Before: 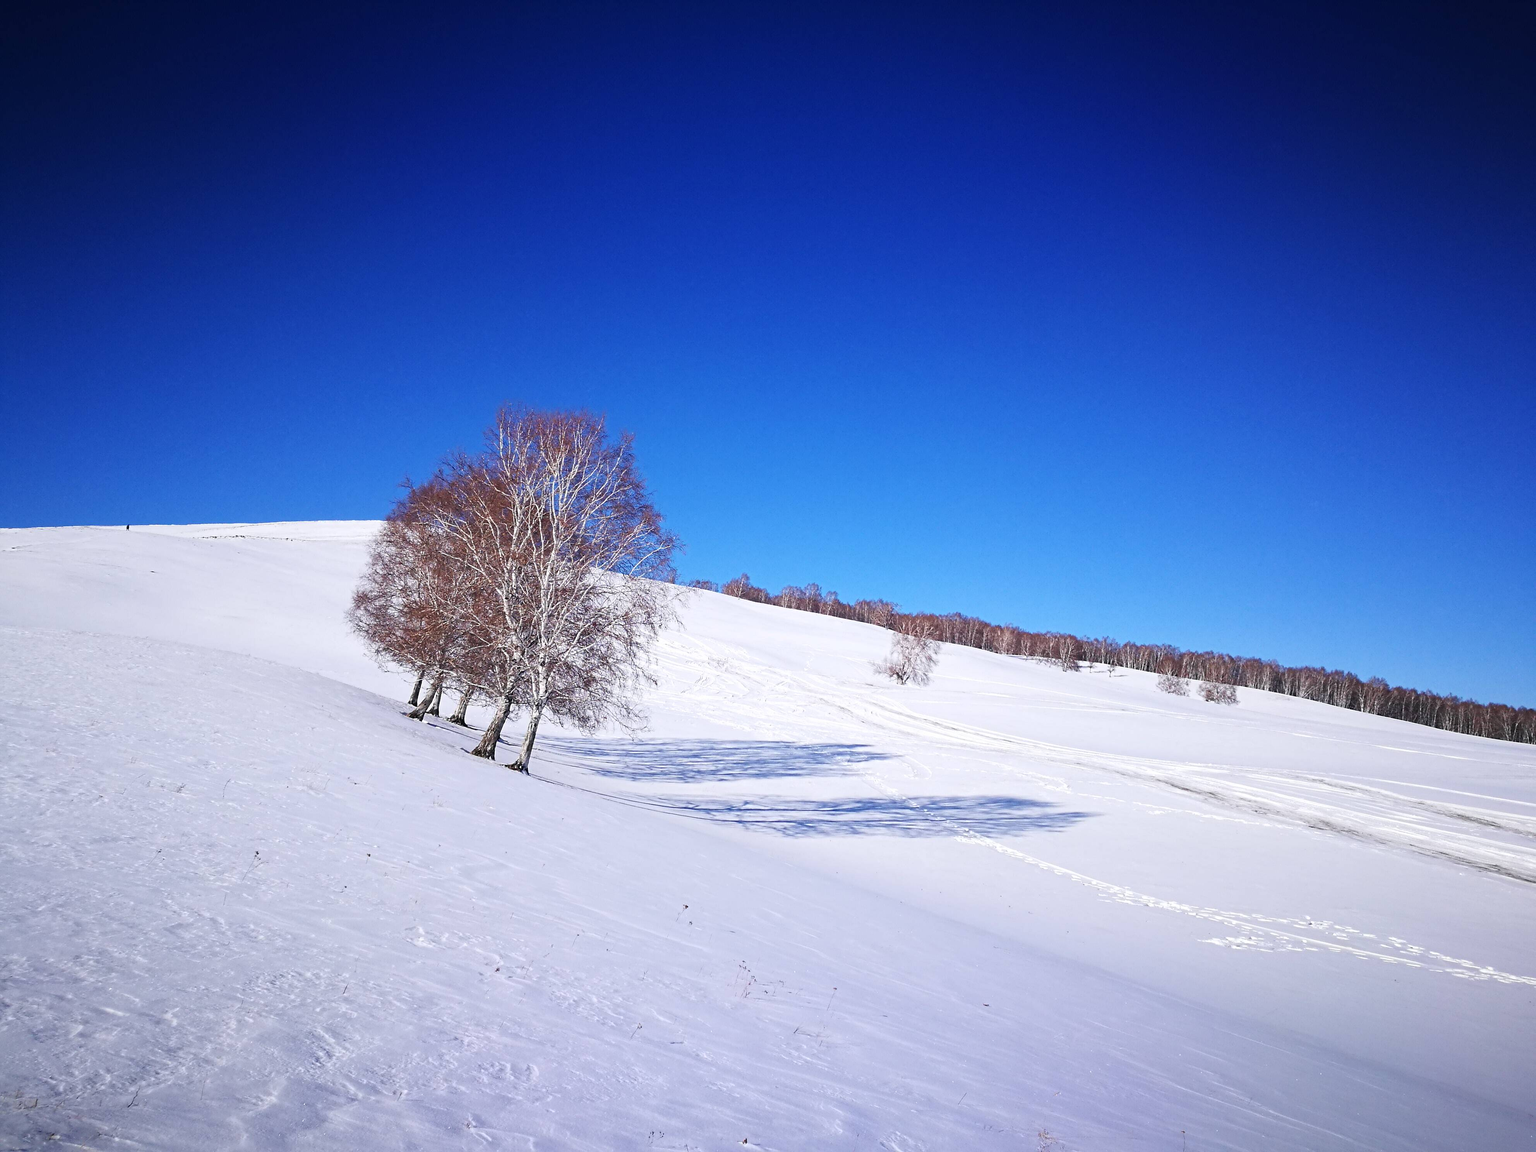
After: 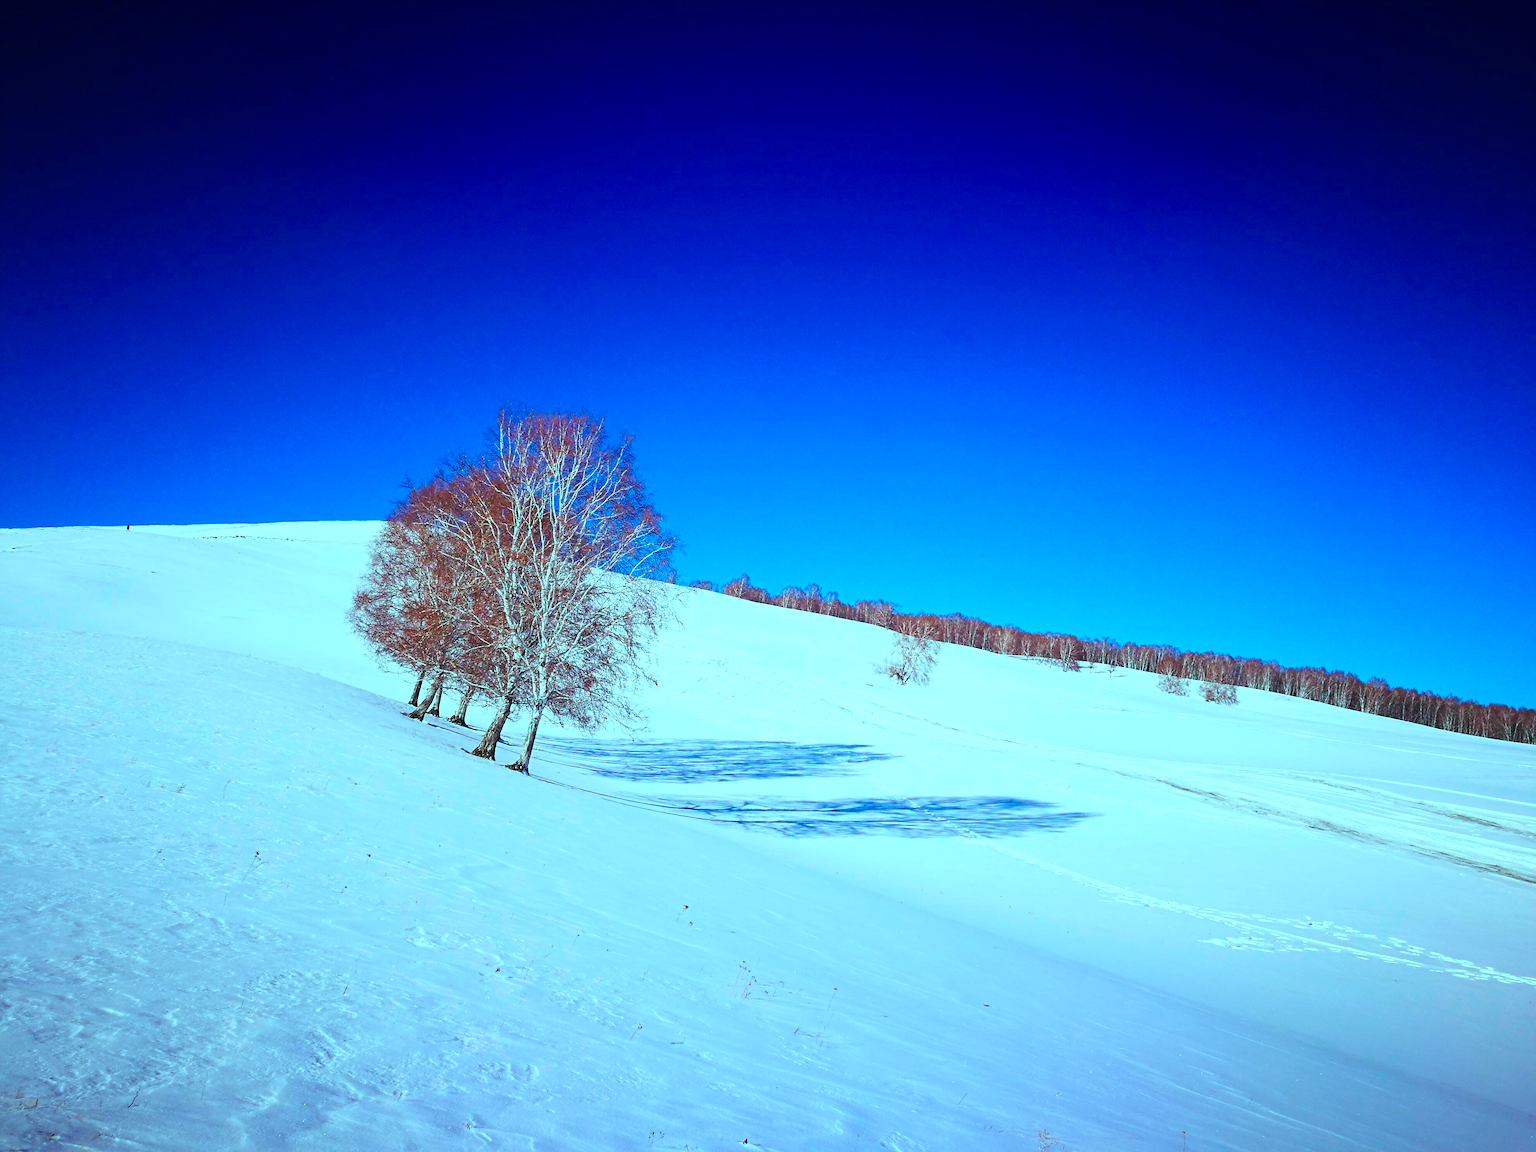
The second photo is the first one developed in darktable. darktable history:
exposure: exposure 0.086 EV, compensate exposure bias true, compensate highlight preservation false
color balance rgb: highlights gain › chroma 5.321%, highlights gain › hue 197.41°, perceptual saturation grading › global saturation 36.138%, perceptual saturation grading › shadows 35.003%, global vibrance 20%
